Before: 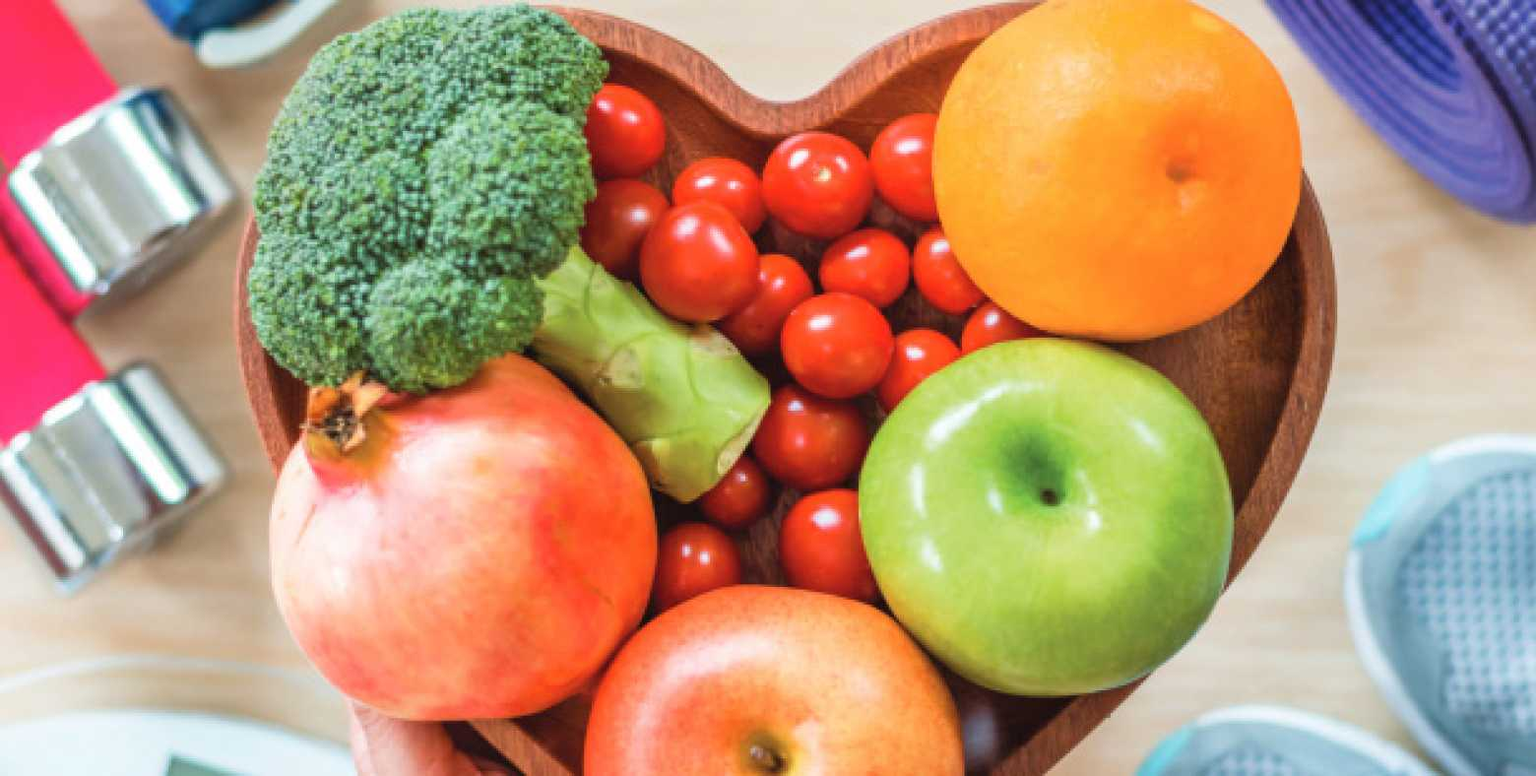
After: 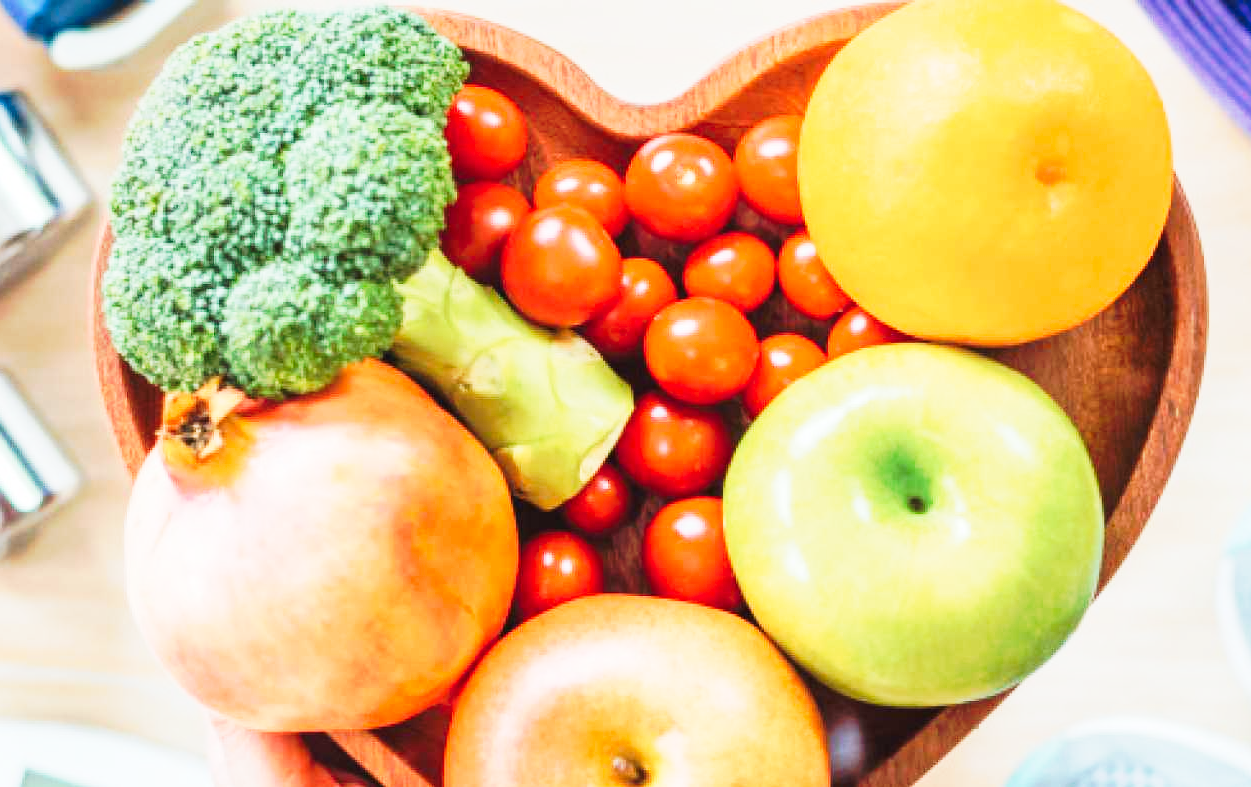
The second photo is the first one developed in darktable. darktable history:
crop and rotate: left 9.597%, right 10.195%
tone curve: curves: ch0 [(0, 0) (0.003, 0.003) (0.011, 0.013) (0.025, 0.029) (0.044, 0.052) (0.069, 0.081) (0.1, 0.116) (0.136, 0.158) (0.177, 0.207) (0.224, 0.268) (0.277, 0.373) (0.335, 0.465) (0.399, 0.565) (0.468, 0.674) (0.543, 0.79) (0.623, 0.853) (0.709, 0.918) (0.801, 0.956) (0.898, 0.977) (1, 1)], preserve colors none
